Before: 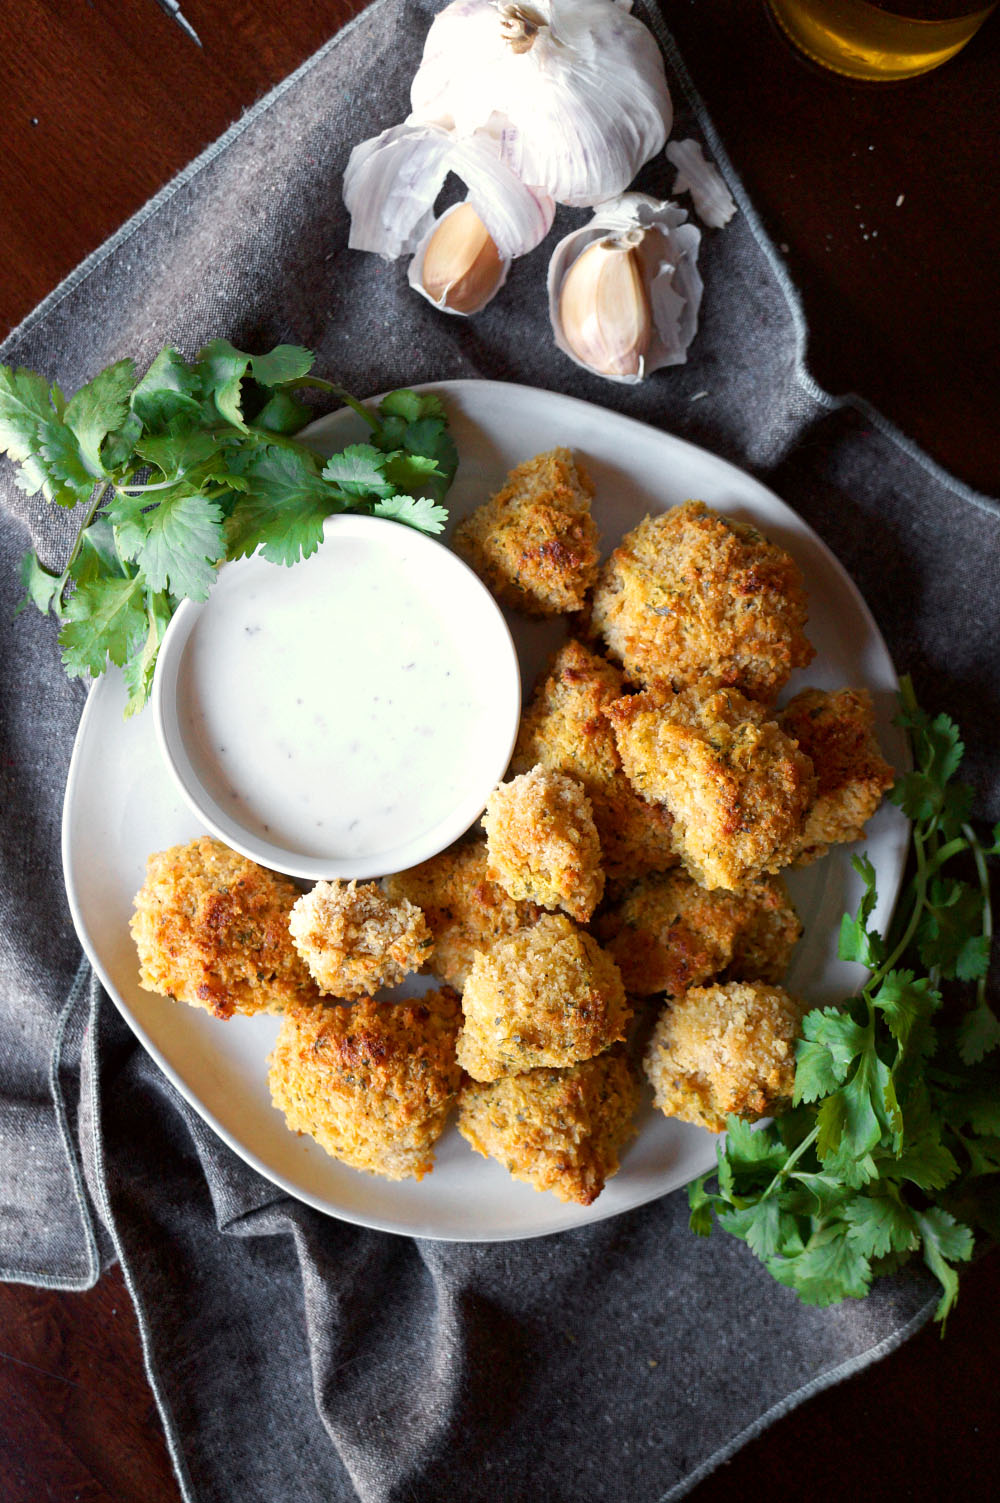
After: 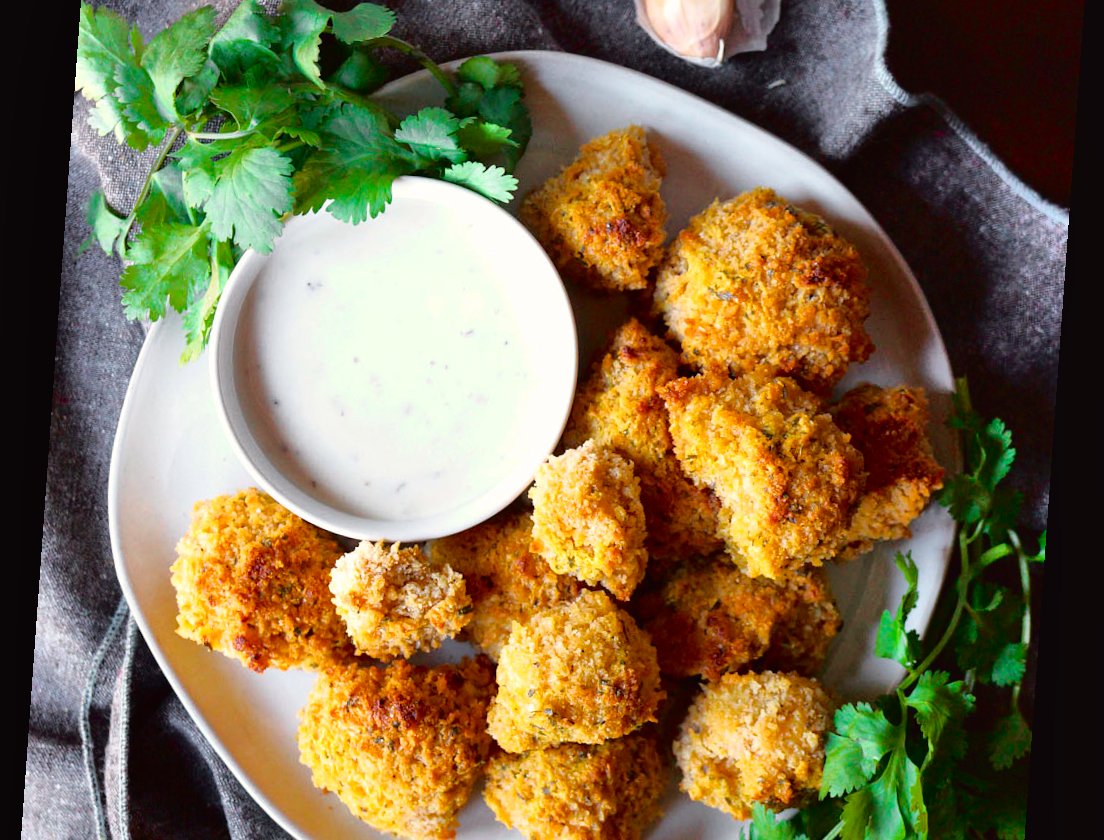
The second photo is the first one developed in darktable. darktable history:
rotate and perspective: rotation 4.1°, automatic cropping off
crop and rotate: top 23.043%, bottom 23.437%
shadows and highlights: soften with gaussian
tone curve: curves: ch0 [(0, 0.013) (0.117, 0.081) (0.257, 0.259) (0.408, 0.45) (0.611, 0.64) (0.81, 0.857) (1, 1)]; ch1 [(0, 0) (0.287, 0.198) (0.501, 0.506) (0.56, 0.584) (0.715, 0.741) (0.976, 0.992)]; ch2 [(0, 0) (0.369, 0.362) (0.5, 0.5) (0.537, 0.547) (0.59, 0.603) (0.681, 0.754) (1, 1)], color space Lab, independent channels, preserve colors none
